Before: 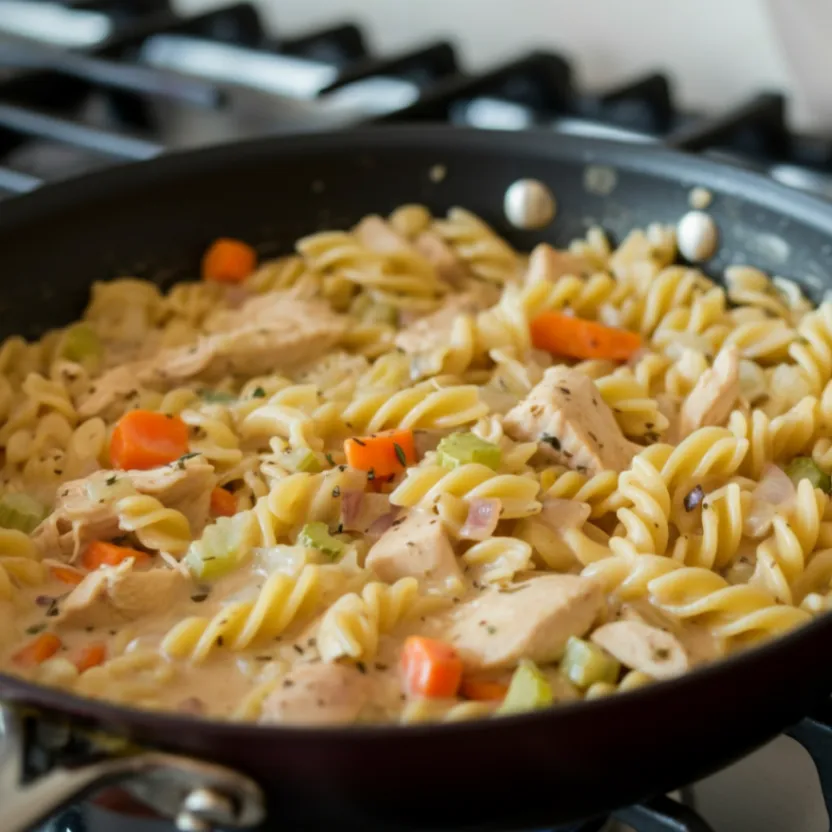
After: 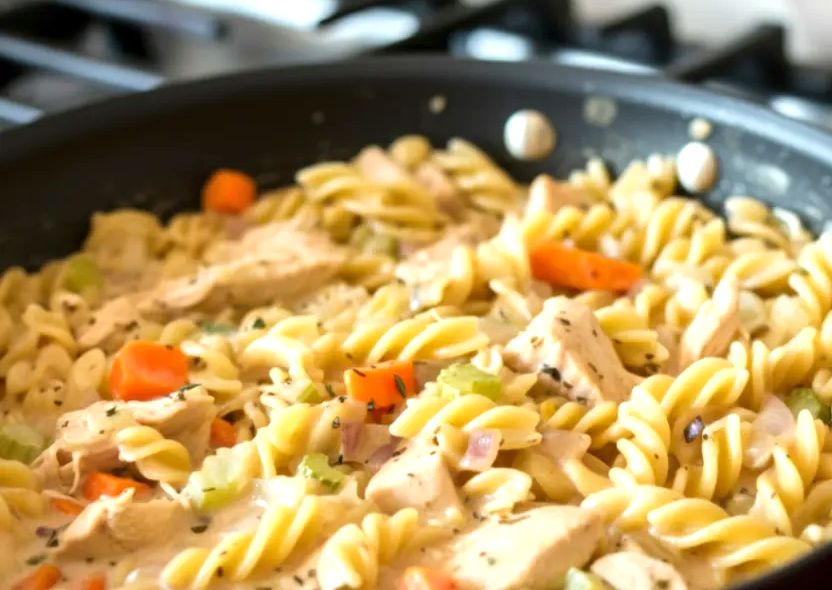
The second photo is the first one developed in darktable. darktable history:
crop and rotate: top 8.343%, bottom 20.71%
exposure: black level correction 0, exposure 0.699 EV, compensate highlight preservation false
local contrast: mode bilateral grid, contrast 20, coarseness 50, detail 119%, midtone range 0.2
